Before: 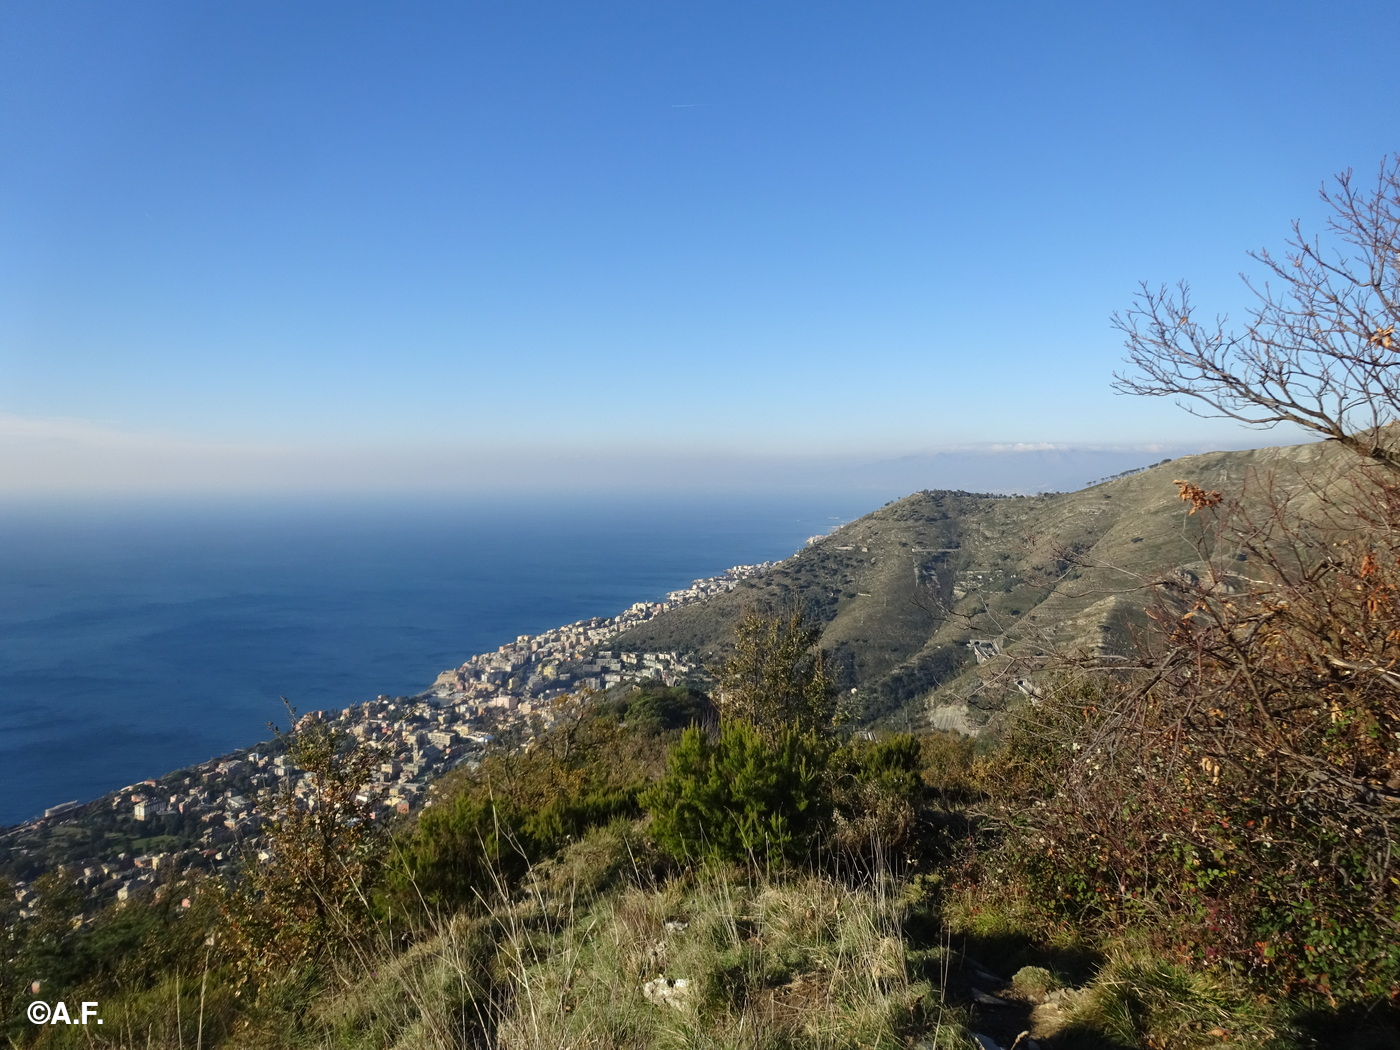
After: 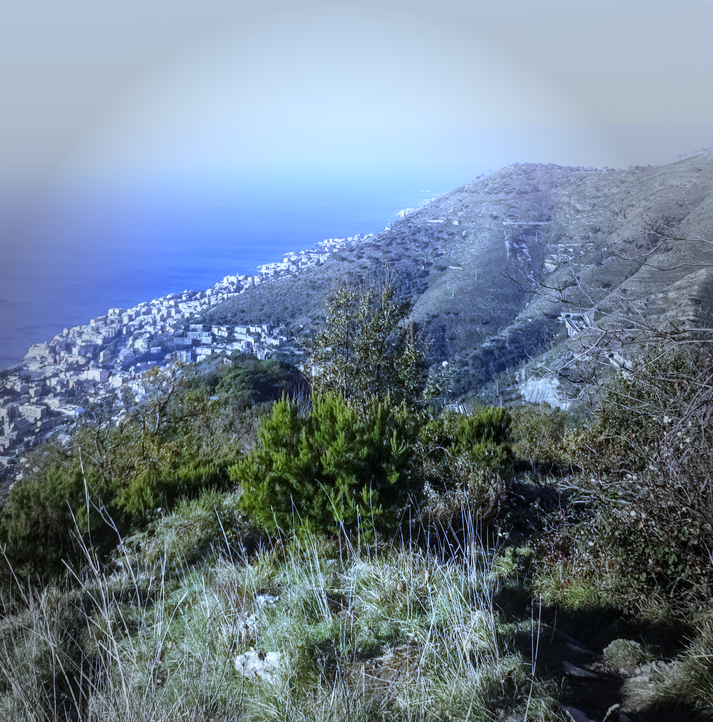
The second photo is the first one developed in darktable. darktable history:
white balance: red 0.766, blue 1.537
crop and rotate: left 29.237%, top 31.152%, right 19.807%
vignetting: fall-off start 64.63%, center (-0.034, 0.148), width/height ratio 0.881
local contrast: detail 130%
base curve: curves: ch0 [(0, 0) (0.088, 0.125) (0.176, 0.251) (0.354, 0.501) (0.613, 0.749) (1, 0.877)], preserve colors none
bloom: on, module defaults
